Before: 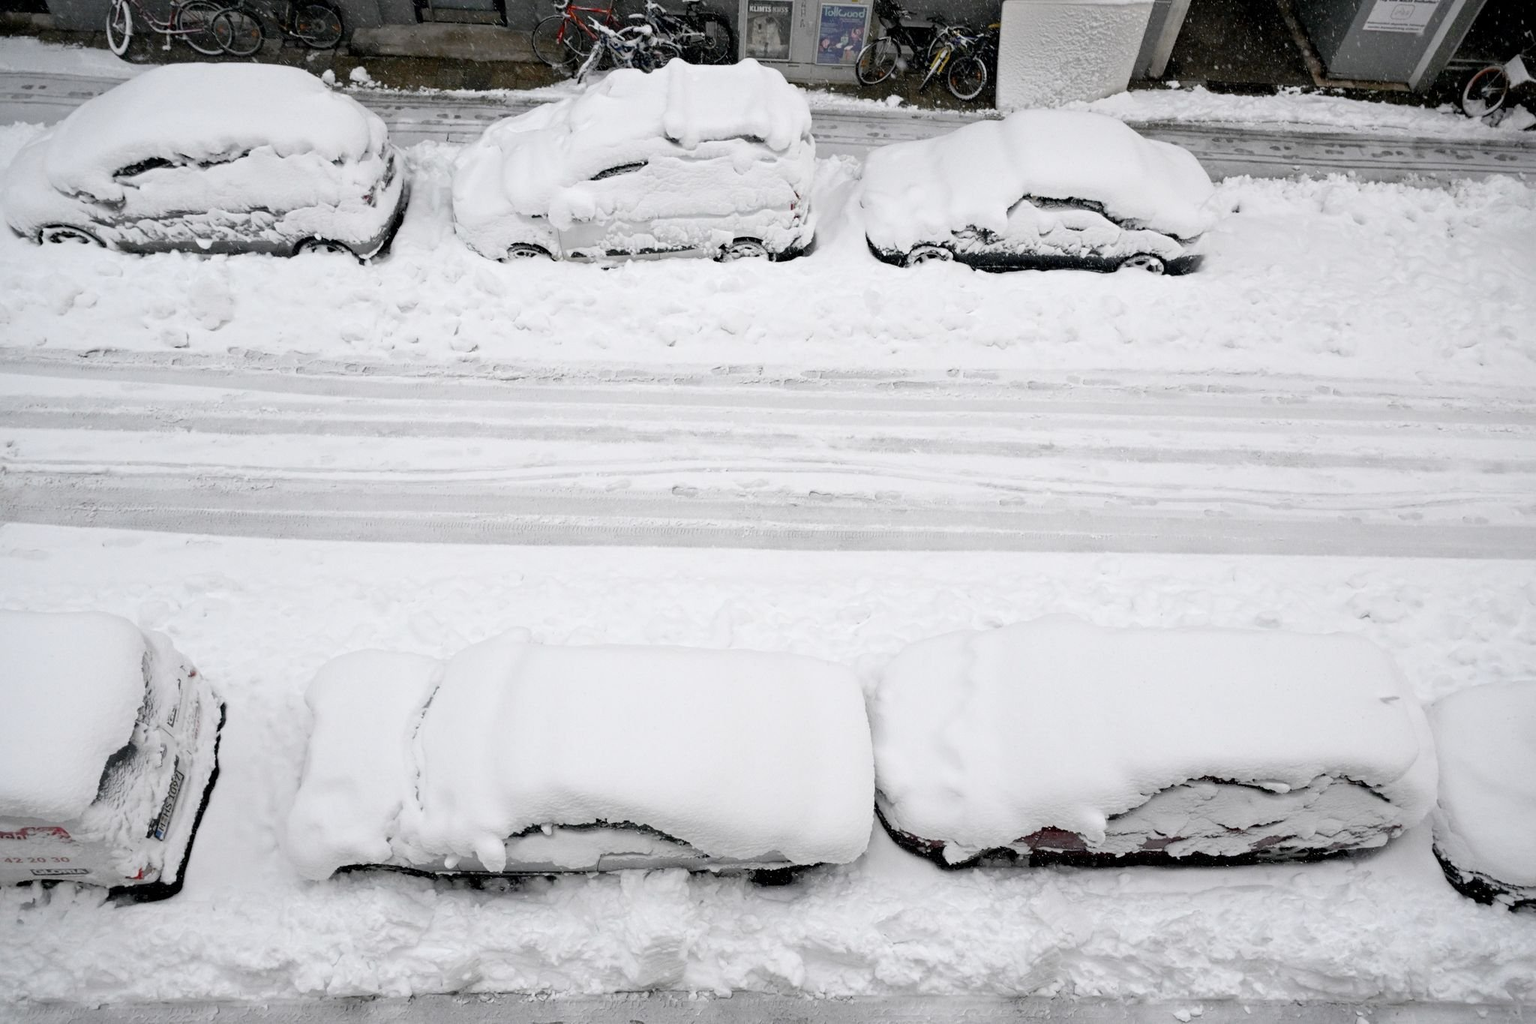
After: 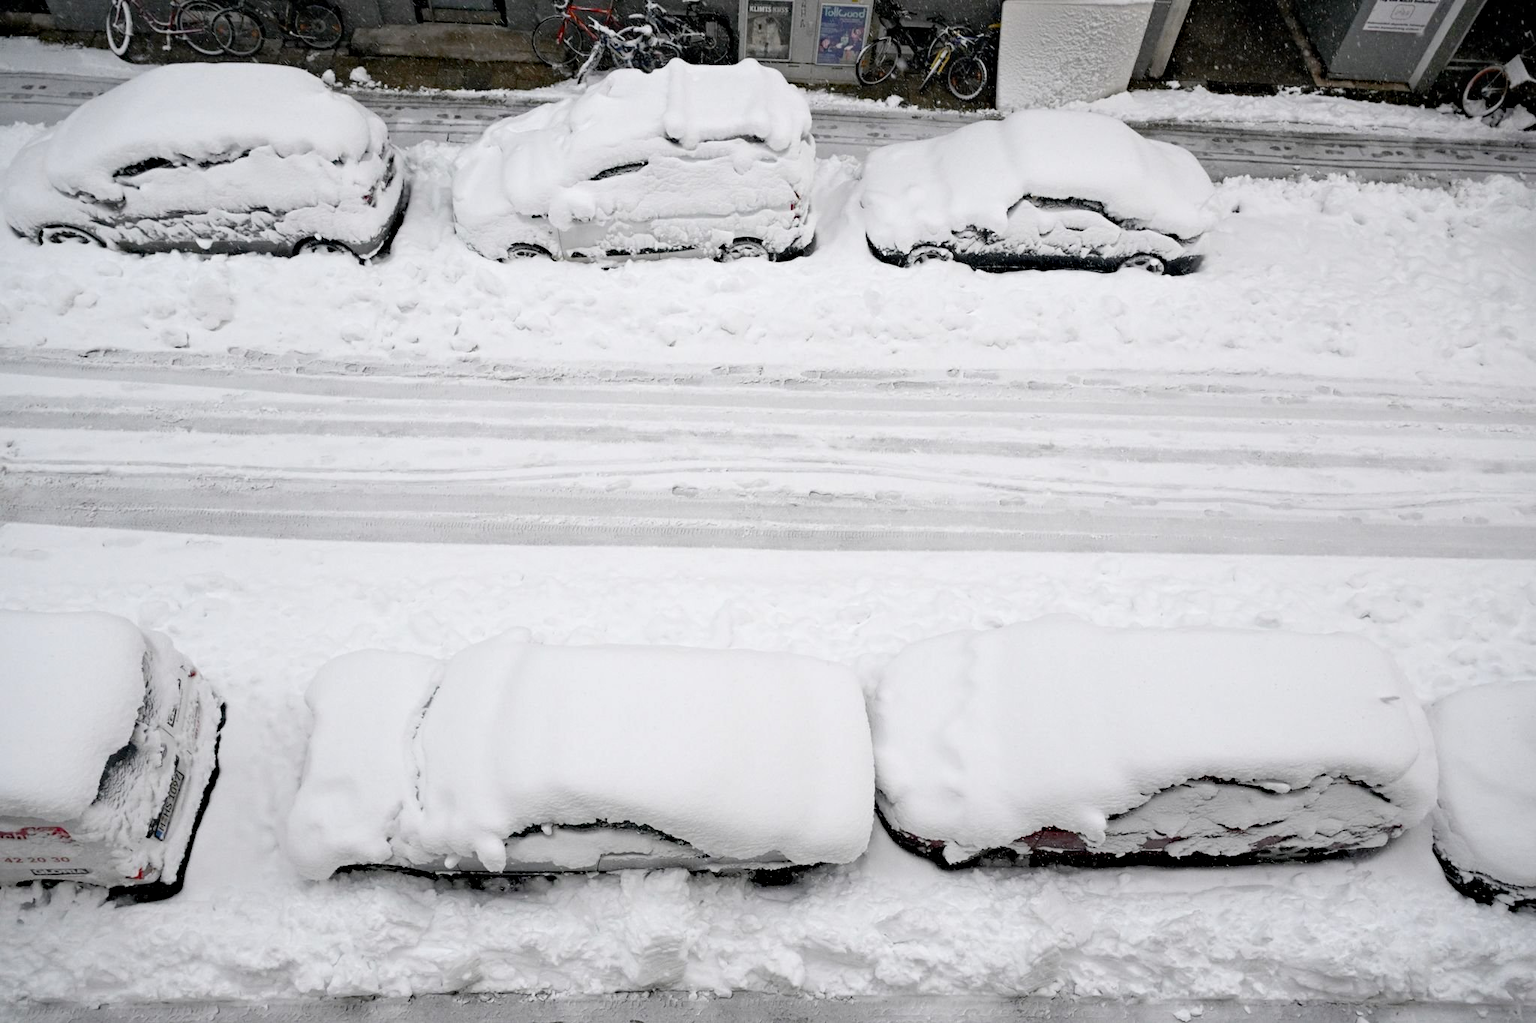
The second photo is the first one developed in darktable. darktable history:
haze removal: strength 0.282, distance 0.251, adaptive false
